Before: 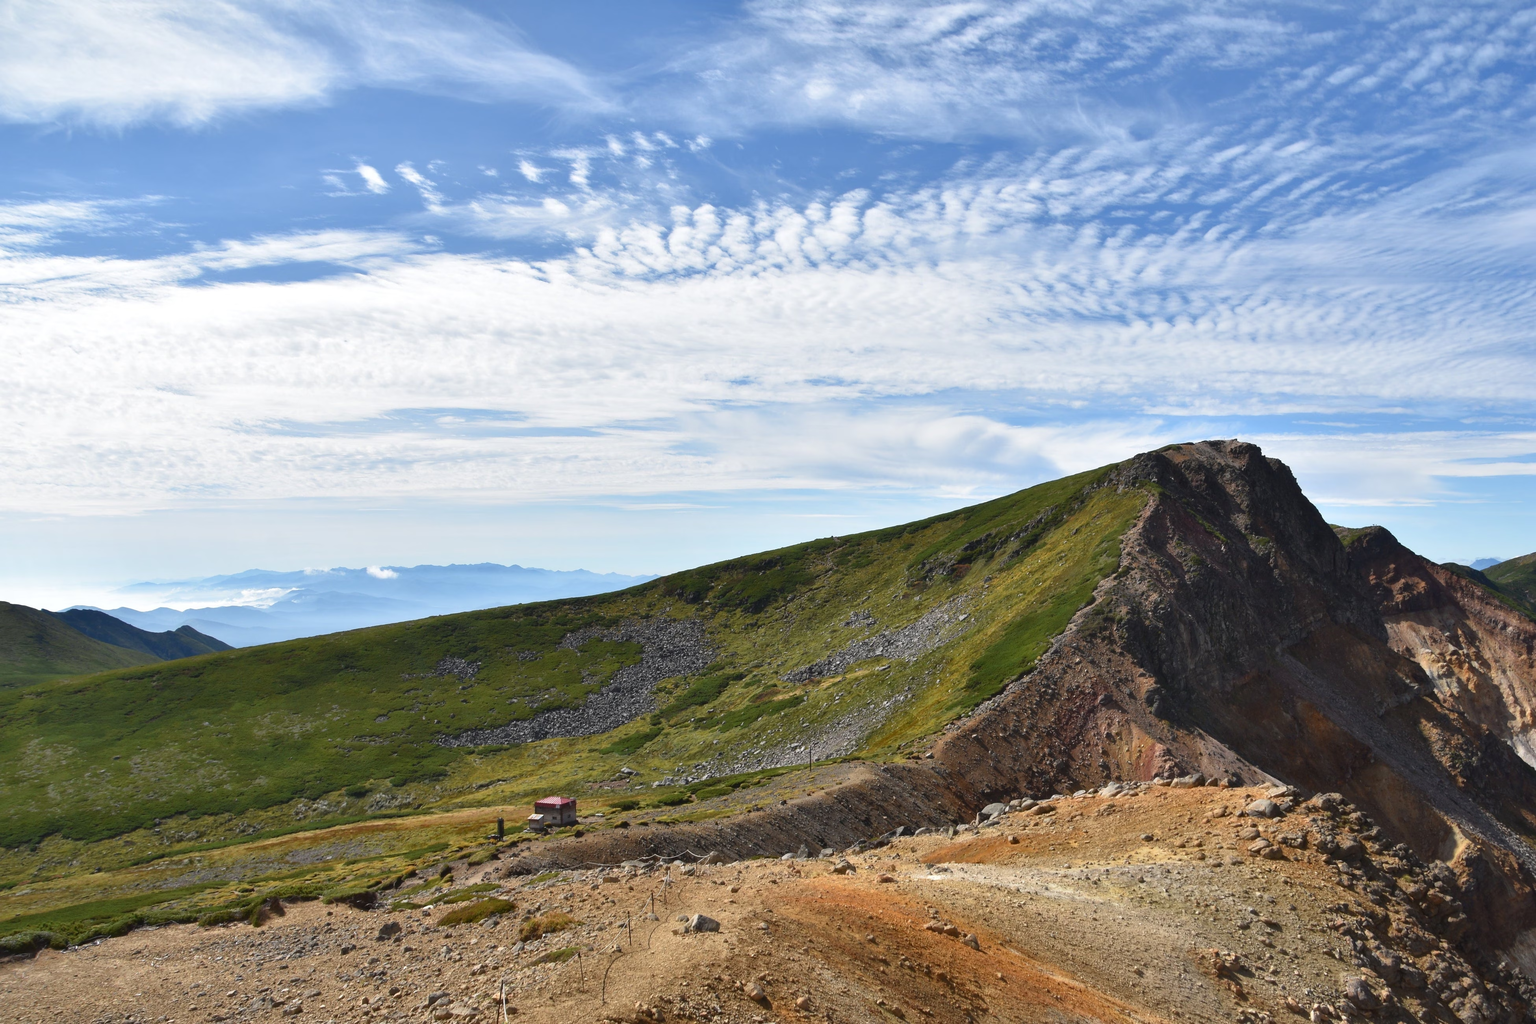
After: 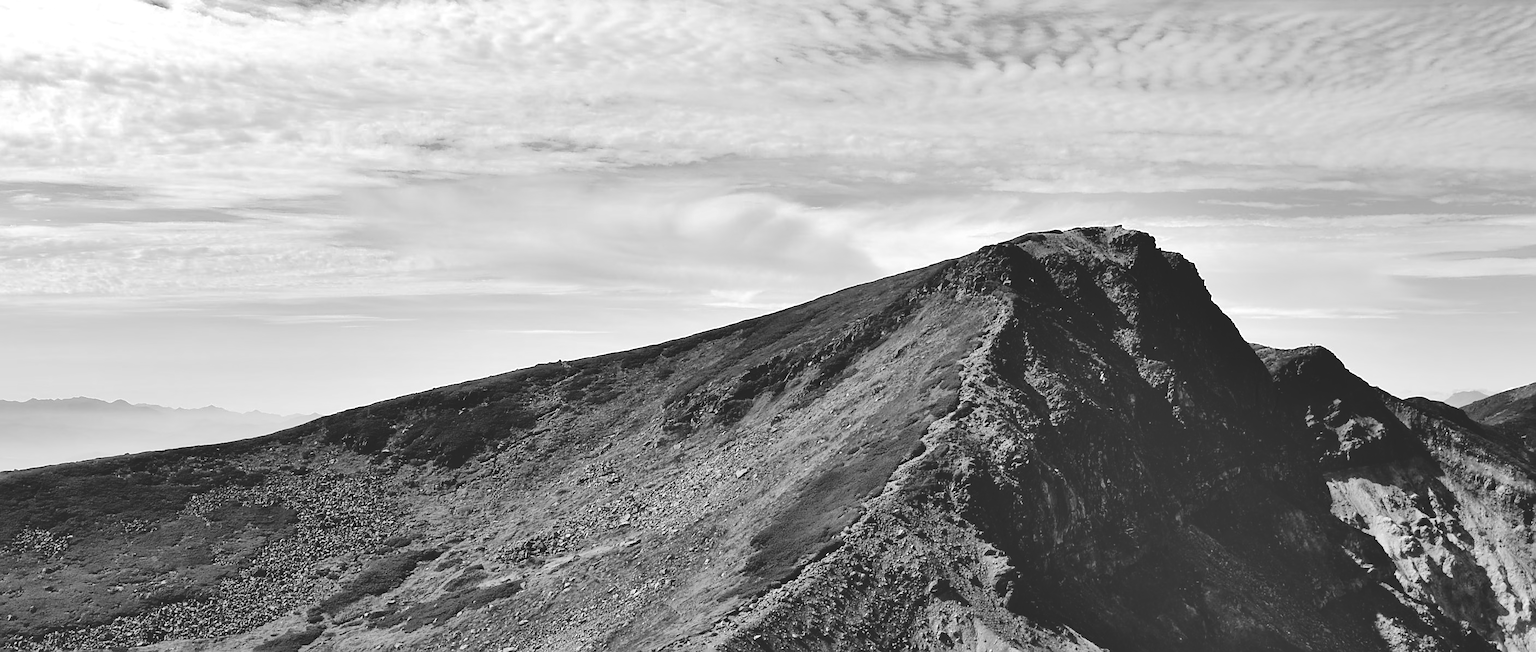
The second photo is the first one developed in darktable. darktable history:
levels: levels [0.073, 0.497, 0.972]
crop and rotate: left 27.938%, top 27.046%, bottom 27.046%
tone curve: curves: ch0 [(0, 0) (0.003, 0.169) (0.011, 0.169) (0.025, 0.169) (0.044, 0.173) (0.069, 0.178) (0.1, 0.183) (0.136, 0.185) (0.177, 0.197) (0.224, 0.227) (0.277, 0.292) (0.335, 0.391) (0.399, 0.491) (0.468, 0.592) (0.543, 0.672) (0.623, 0.734) (0.709, 0.785) (0.801, 0.844) (0.898, 0.893) (1, 1)], preserve colors none
shadows and highlights: shadows color adjustment 97.66%, soften with gaussian
white balance: red 1.029, blue 0.92
monochrome: on, module defaults
sharpen: on, module defaults
